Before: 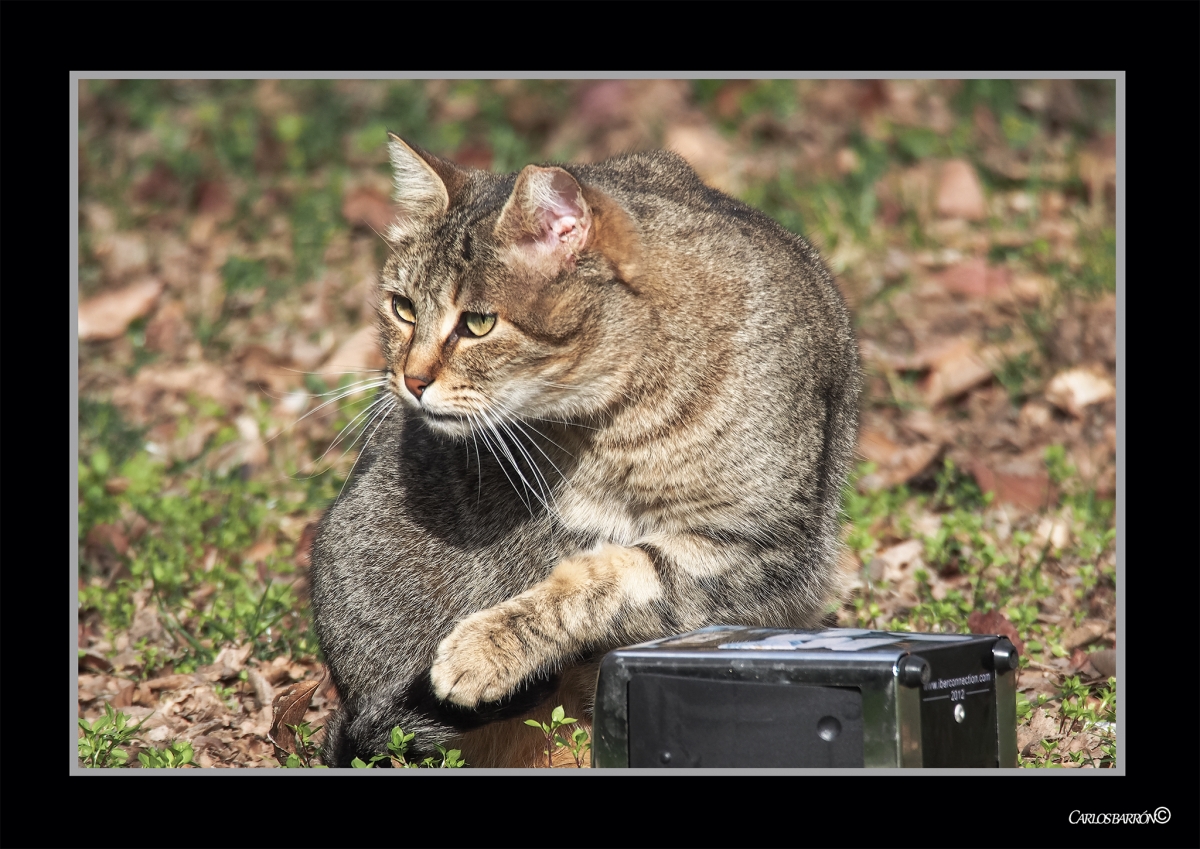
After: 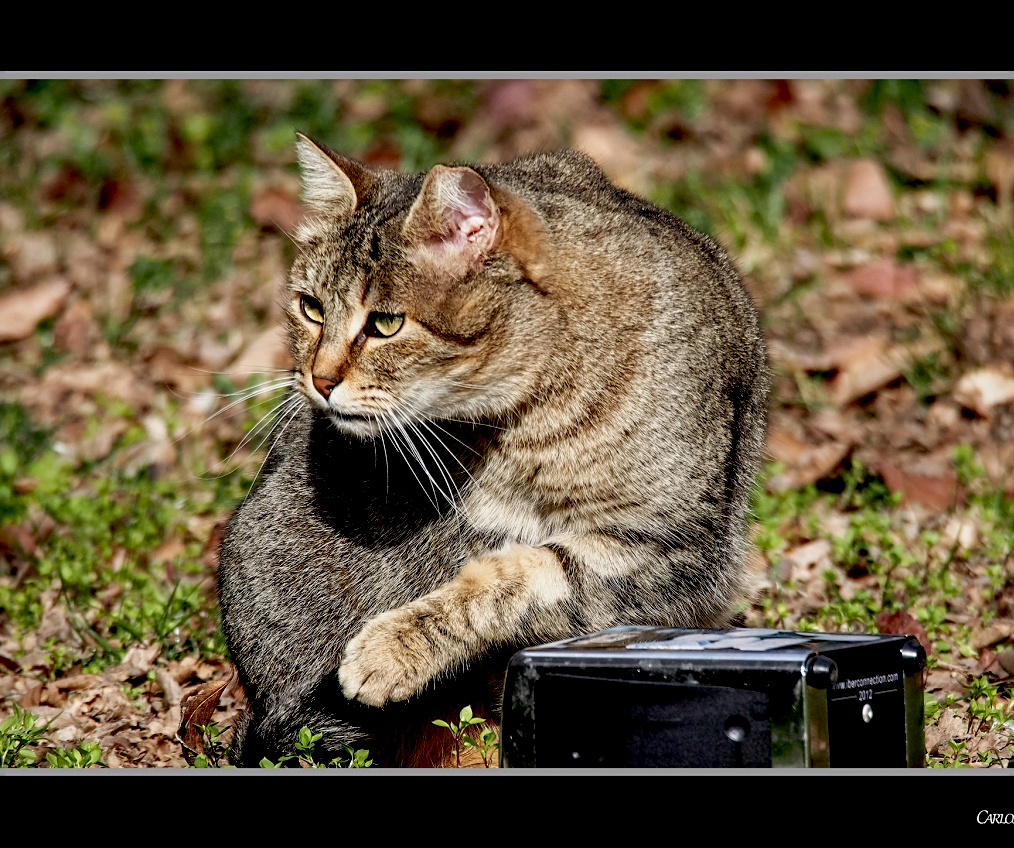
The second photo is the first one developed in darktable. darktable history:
exposure: black level correction 0.046, exposure -0.231 EV, compensate exposure bias true, compensate highlight preservation false
sharpen: amount 0.201
color correction: highlights b* 0.066, saturation 1.06
crop: left 7.68%, right 7.788%
local contrast: highlights 104%, shadows 98%, detail 120%, midtone range 0.2
